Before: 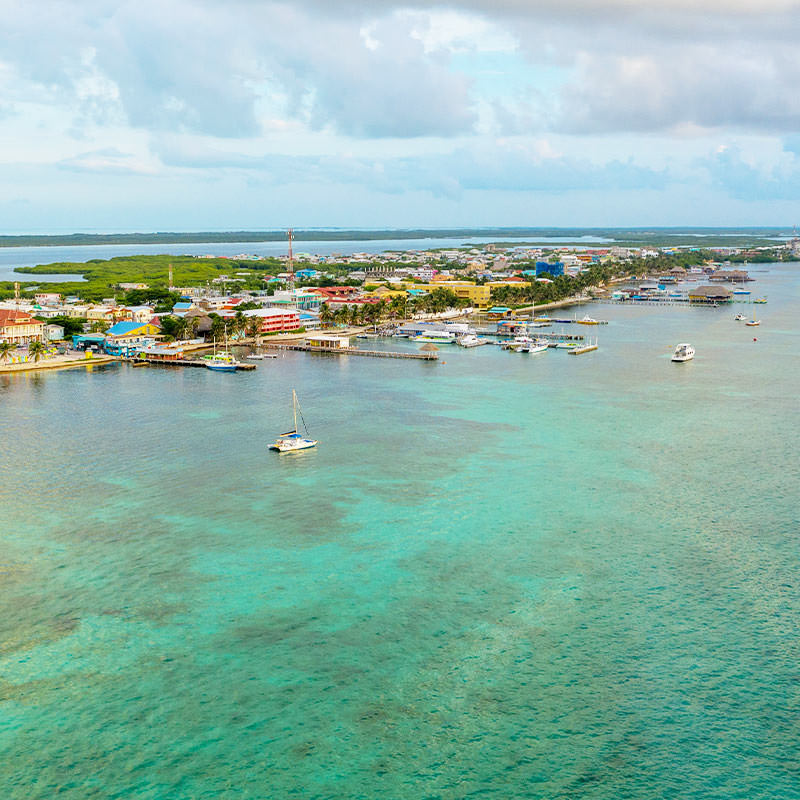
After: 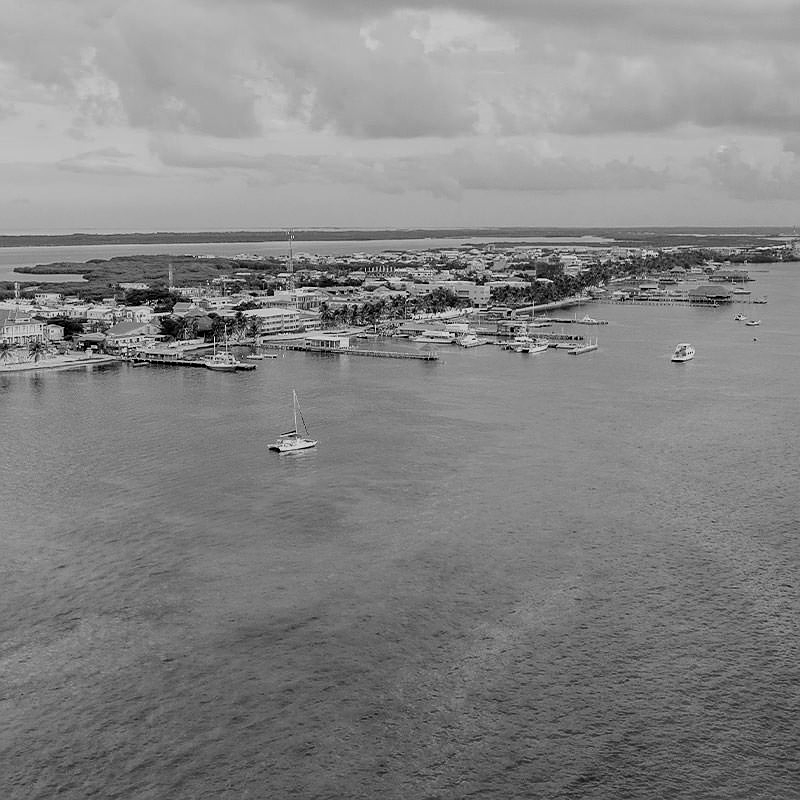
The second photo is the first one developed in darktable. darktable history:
sharpen: radius 1
white balance: red 1.467, blue 0.684
tone equalizer: -8 EV -0.417 EV, -7 EV -0.389 EV, -6 EV -0.333 EV, -5 EV -0.222 EV, -3 EV 0.222 EV, -2 EV 0.333 EV, -1 EV 0.389 EV, +0 EV 0.417 EV, edges refinement/feathering 500, mask exposure compensation -1.57 EV, preserve details no
color calibration: output gray [0.246, 0.254, 0.501, 0], gray › normalize channels true, illuminant same as pipeline (D50), adaptation XYZ, x 0.346, y 0.359, gamut compression 0
monochrome: a 79.32, b 81.83, size 1.1
